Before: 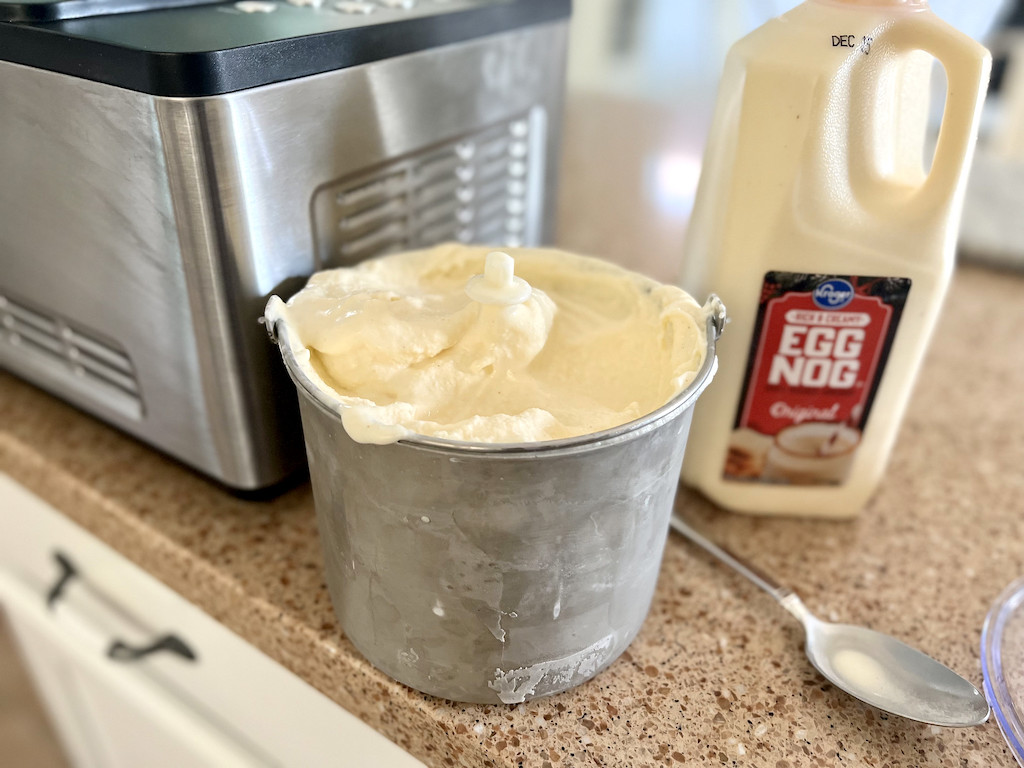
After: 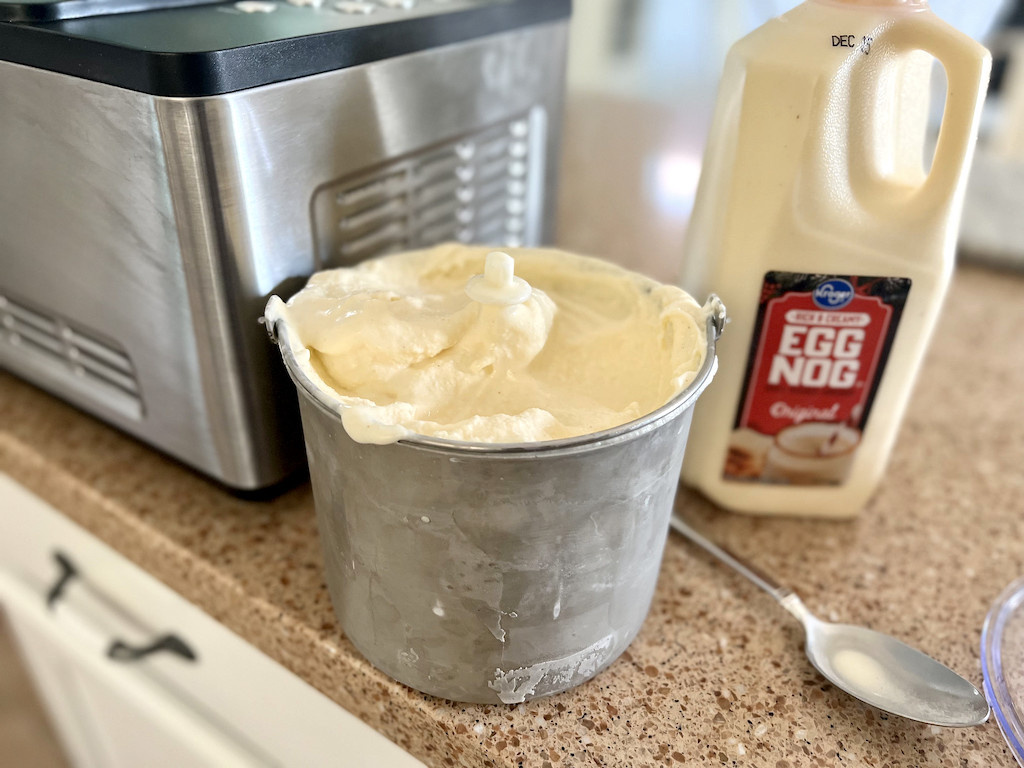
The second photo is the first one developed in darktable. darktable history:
shadows and highlights: shadows 29.76, highlights -30.26, low approximation 0.01, soften with gaussian
